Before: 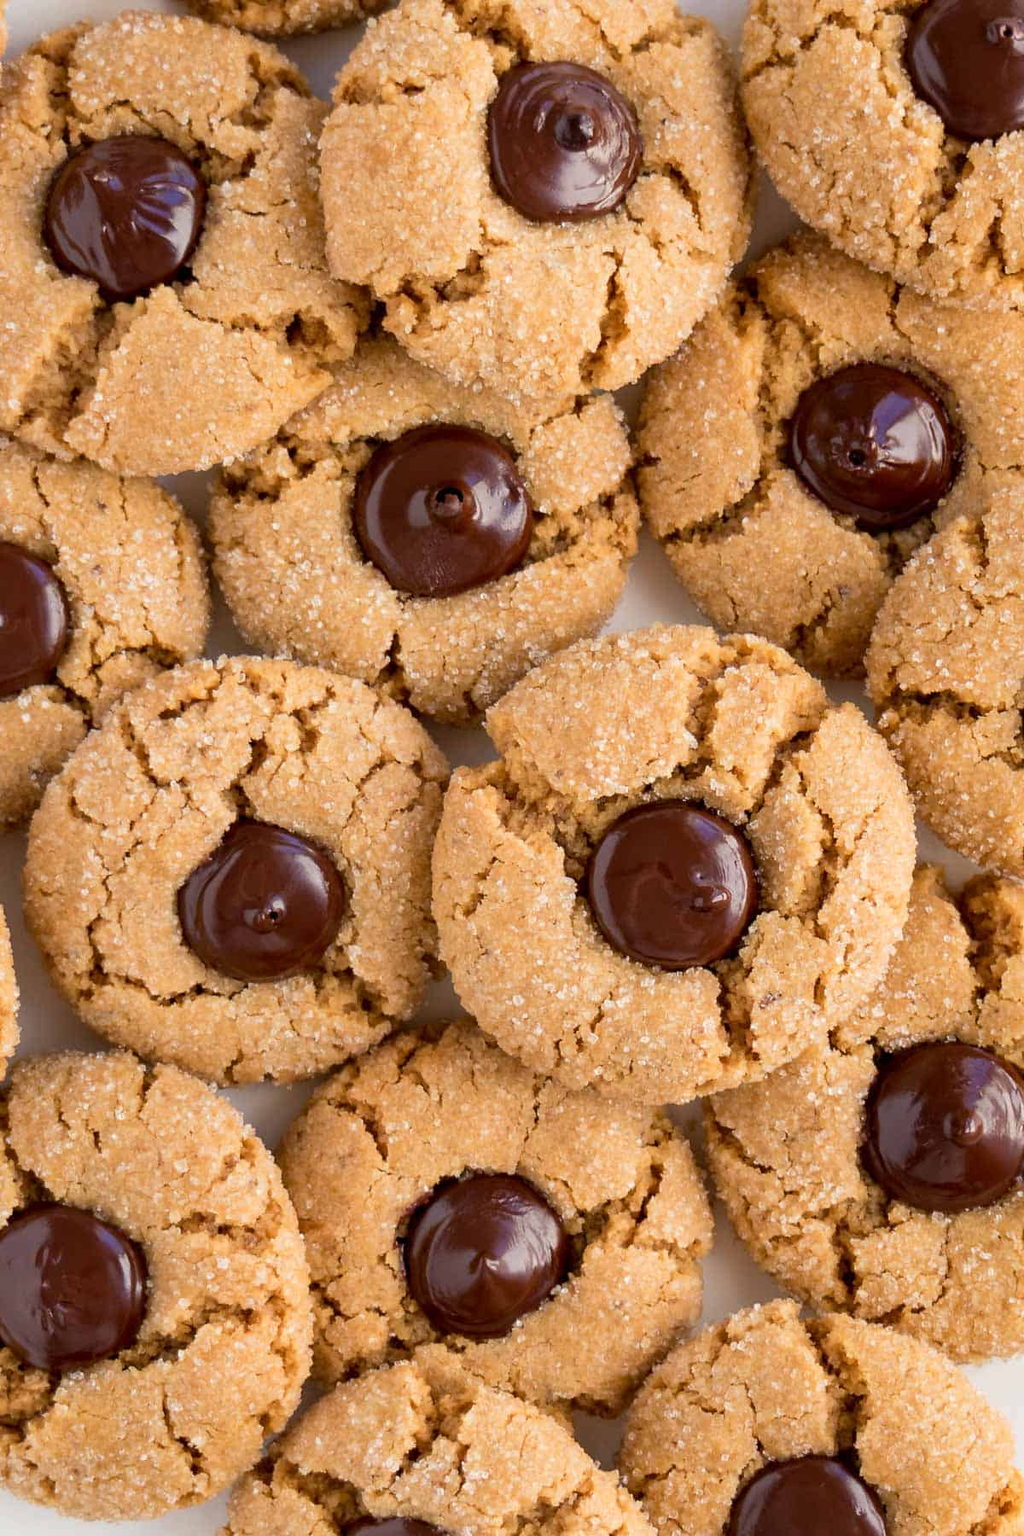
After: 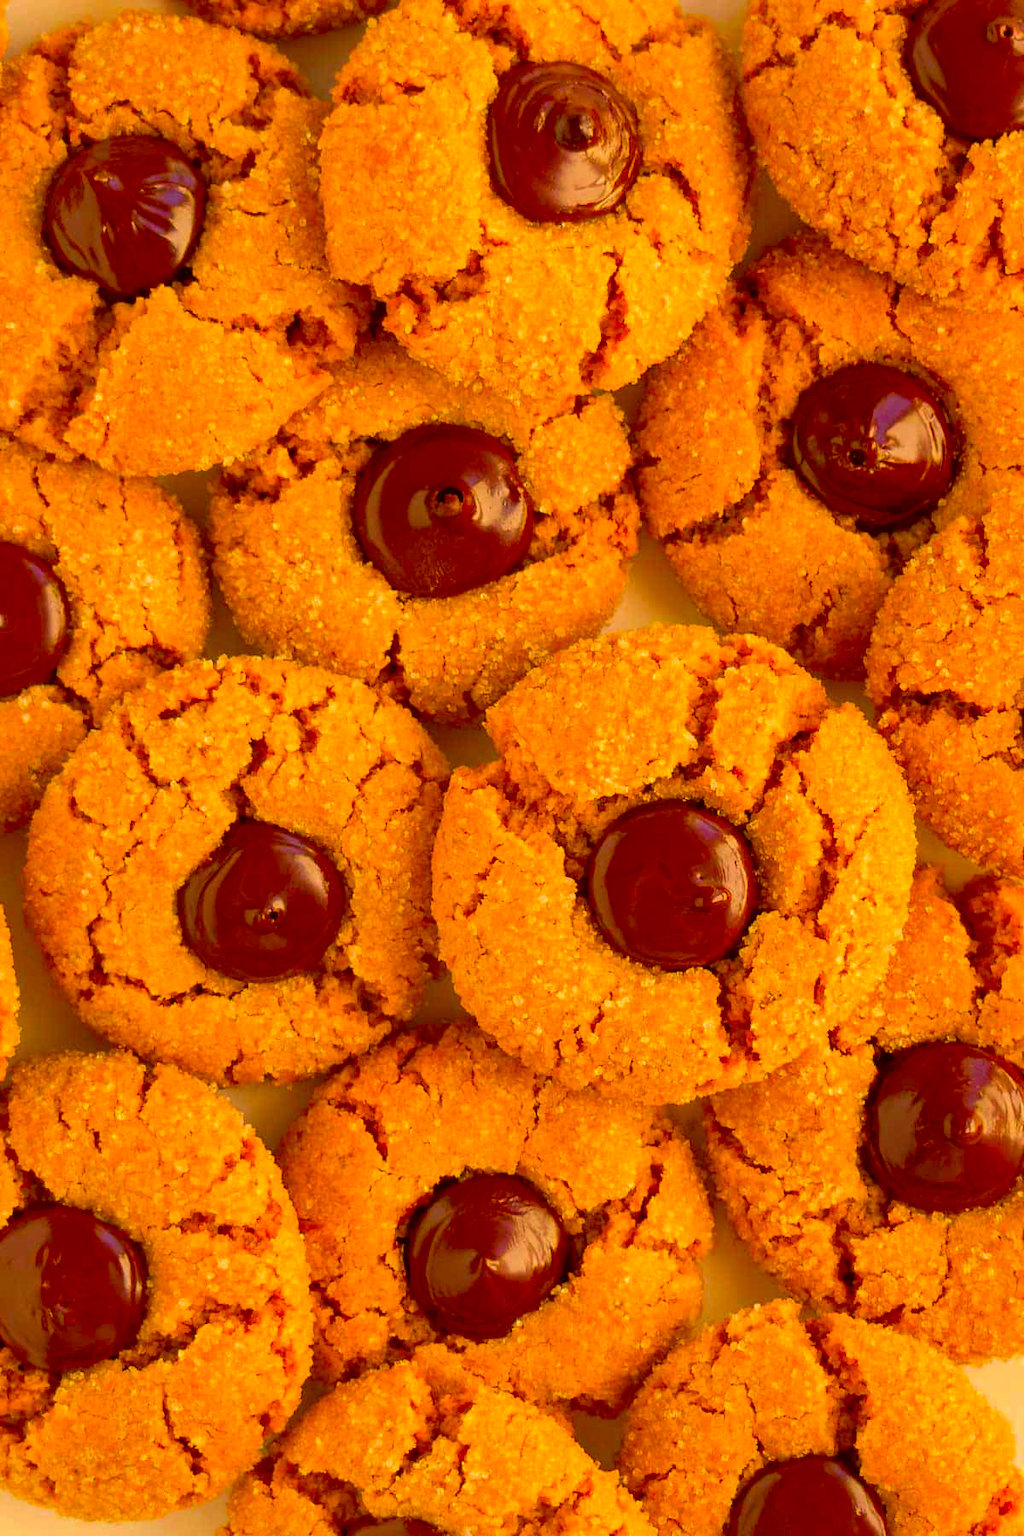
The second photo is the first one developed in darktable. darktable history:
color correction: highlights a* 10.94, highlights b* 30.76, shadows a* 2.68, shadows b* 17.45, saturation 1.75
shadows and highlights: highlights color adjustment 89.08%
